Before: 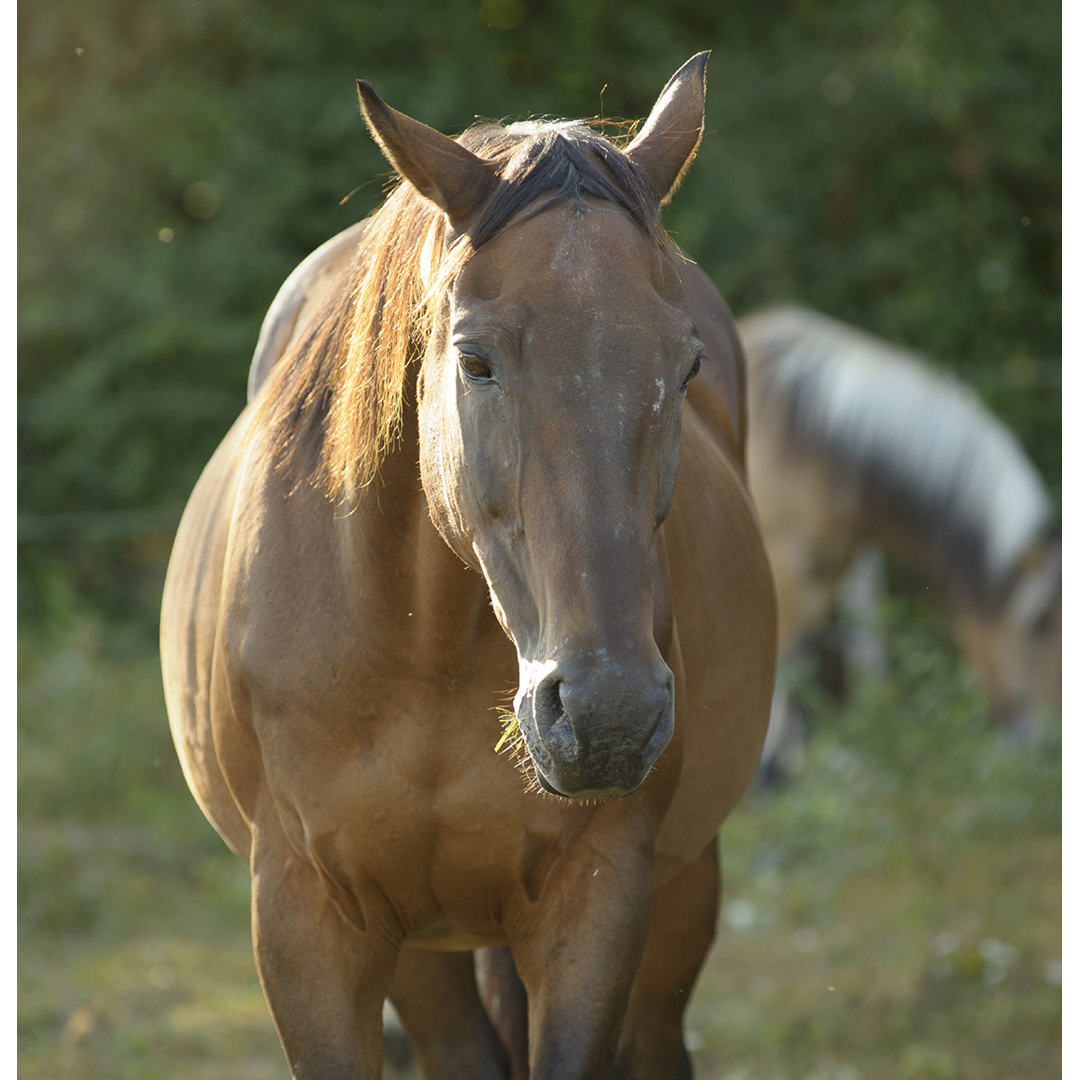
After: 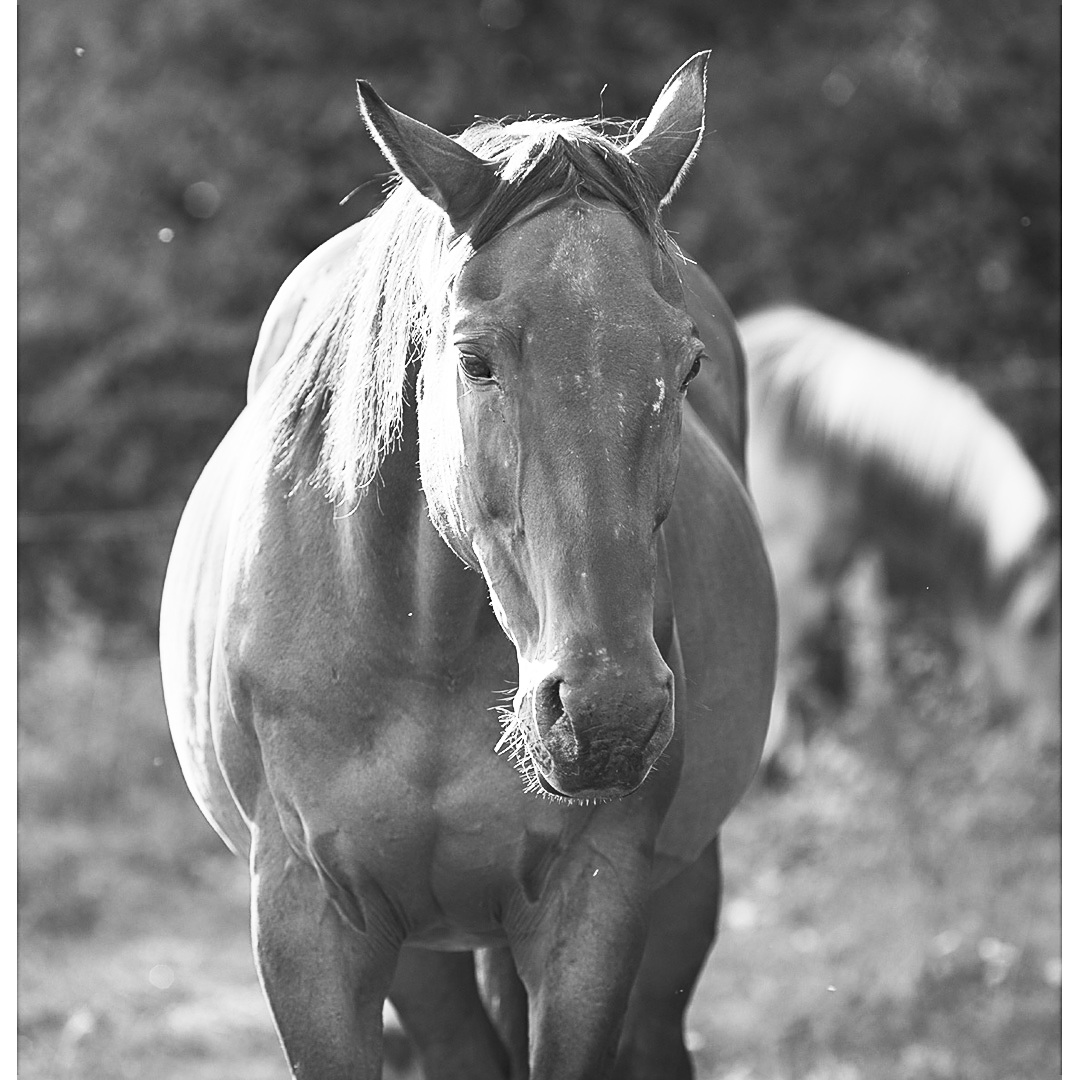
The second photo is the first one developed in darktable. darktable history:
contrast brightness saturation: contrast 0.53, brightness 0.47, saturation -1
sharpen: on, module defaults
